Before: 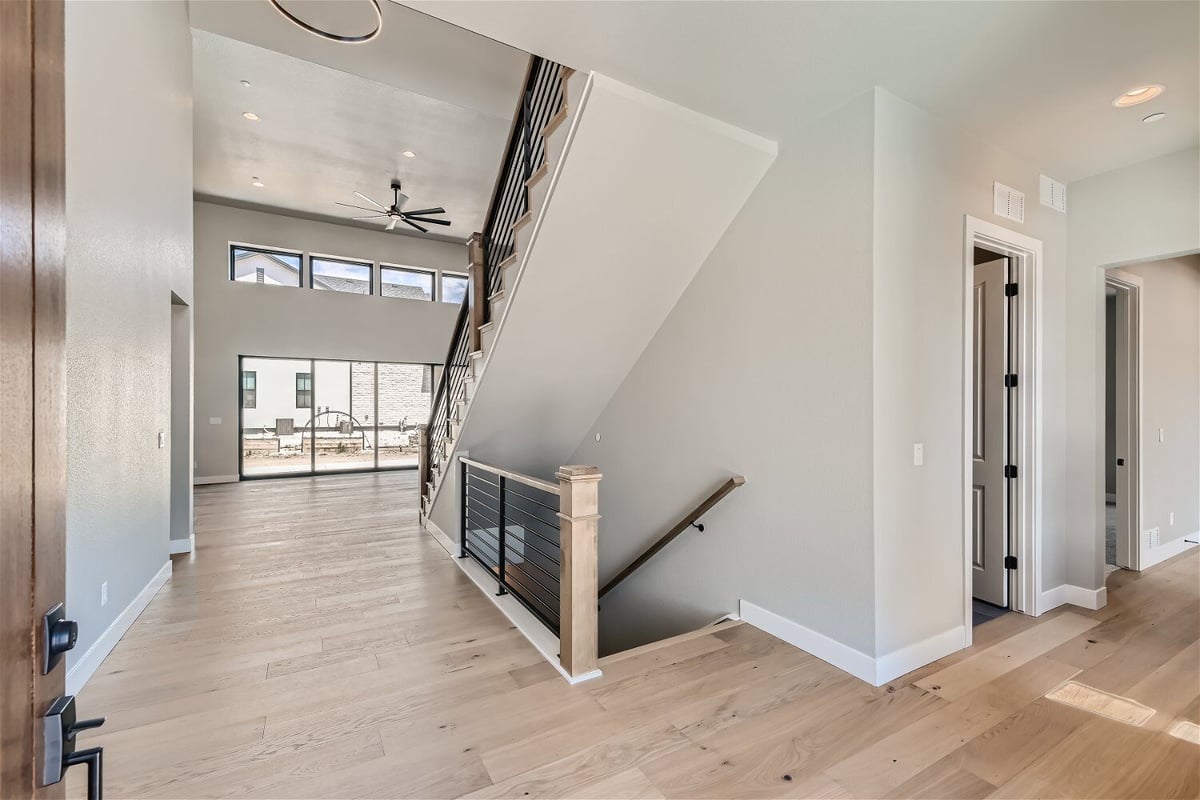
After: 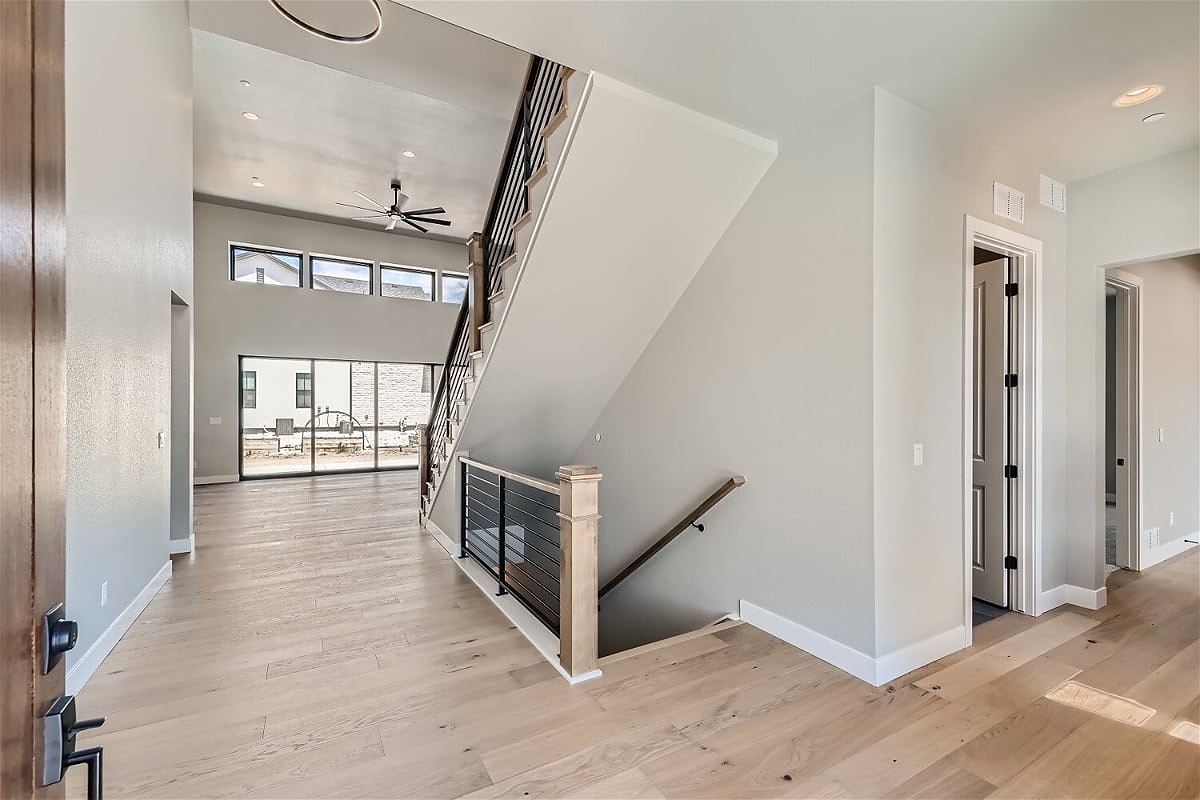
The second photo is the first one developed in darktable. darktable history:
sharpen: radius 0.972, amount 0.606
contrast brightness saturation: contrast 0.053
